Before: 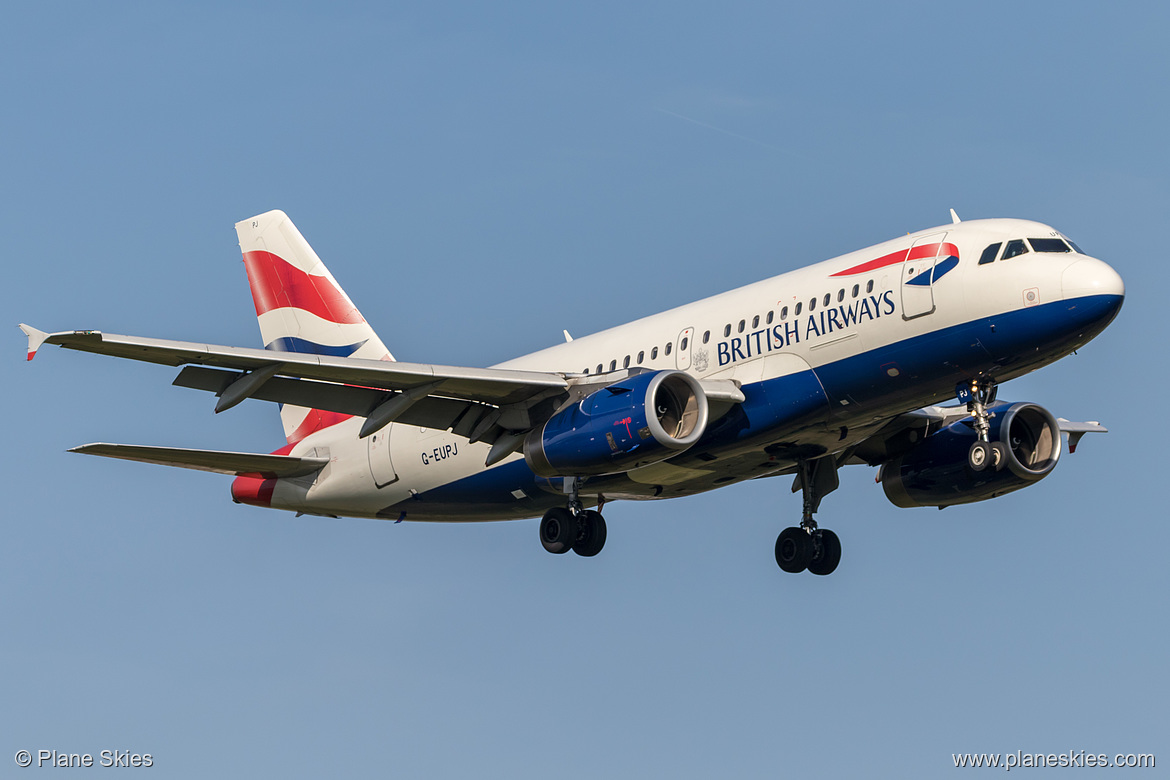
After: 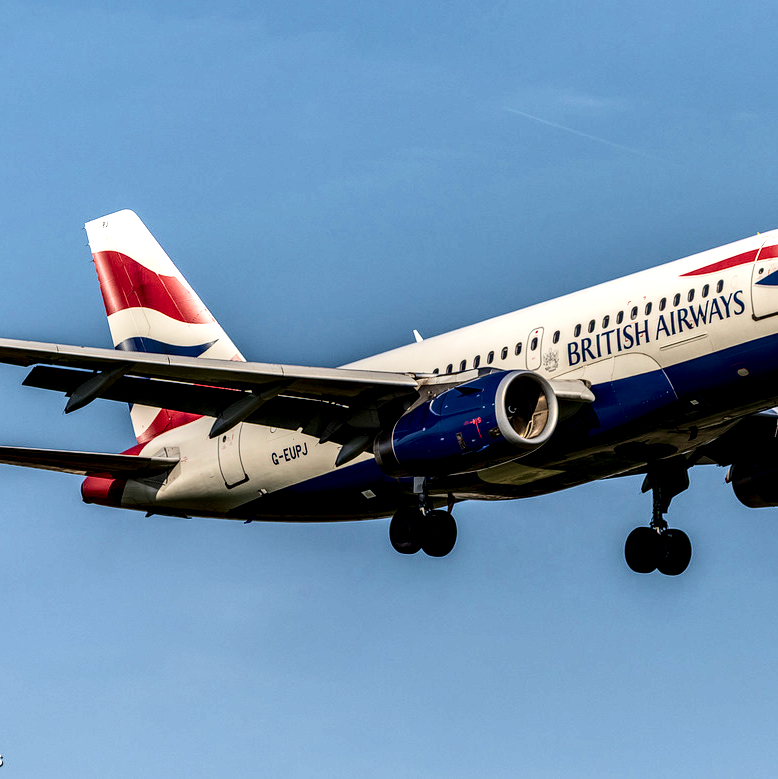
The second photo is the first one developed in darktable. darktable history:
local contrast: highlights 19%, detail 188%
crop and rotate: left 12.871%, right 20.586%
contrast brightness saturation: contrast 0.298
velvia: strength 45.27%
